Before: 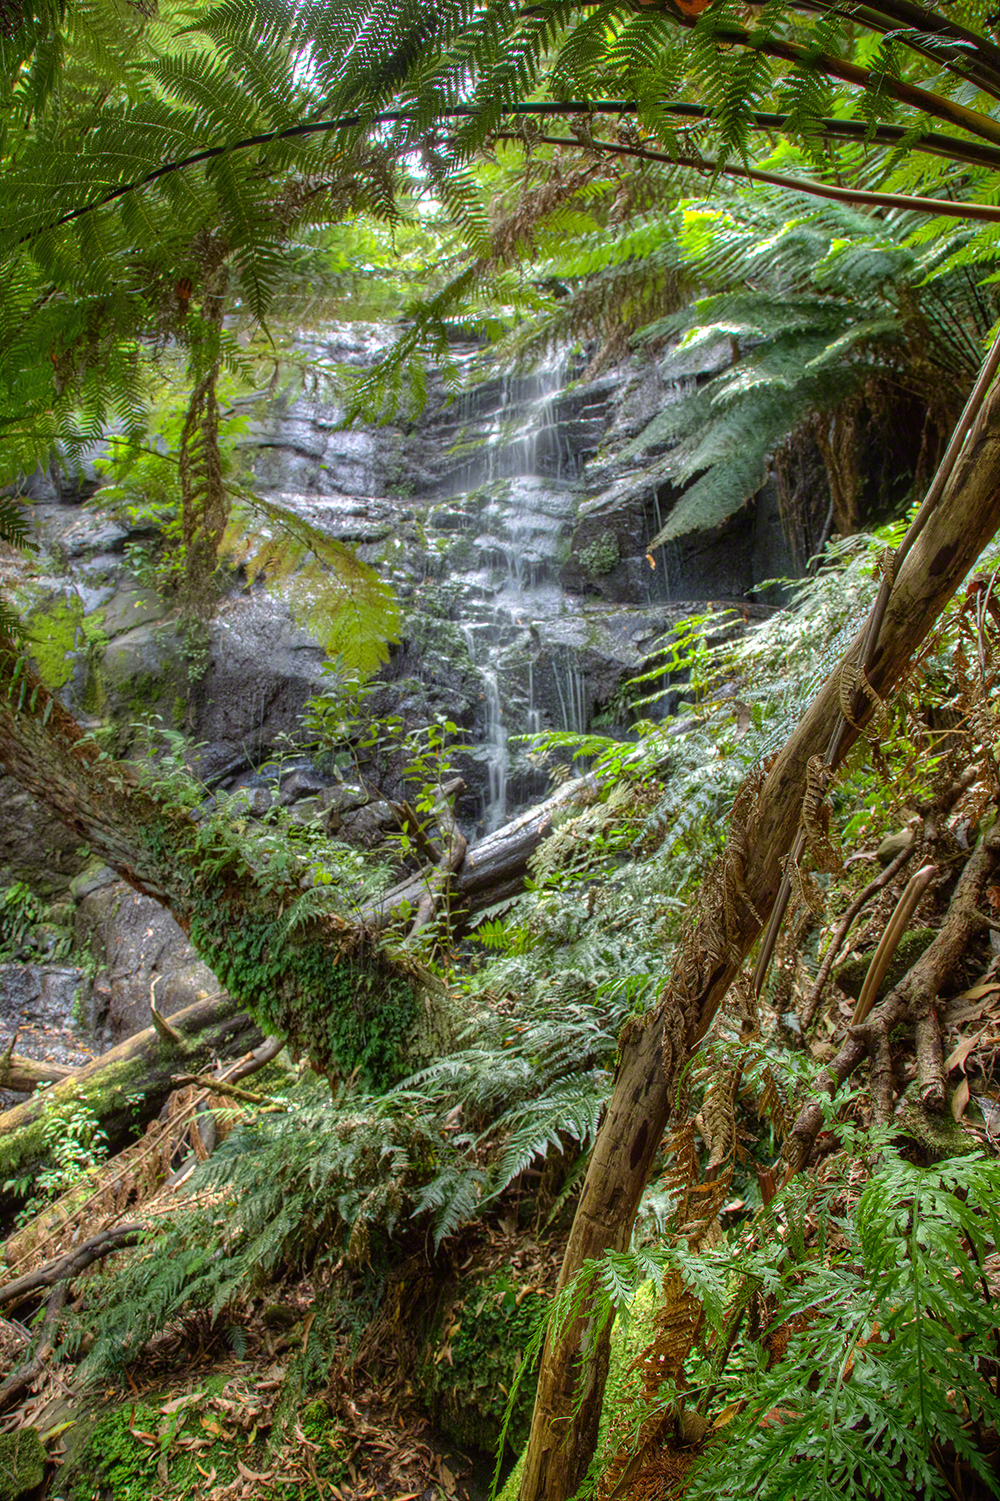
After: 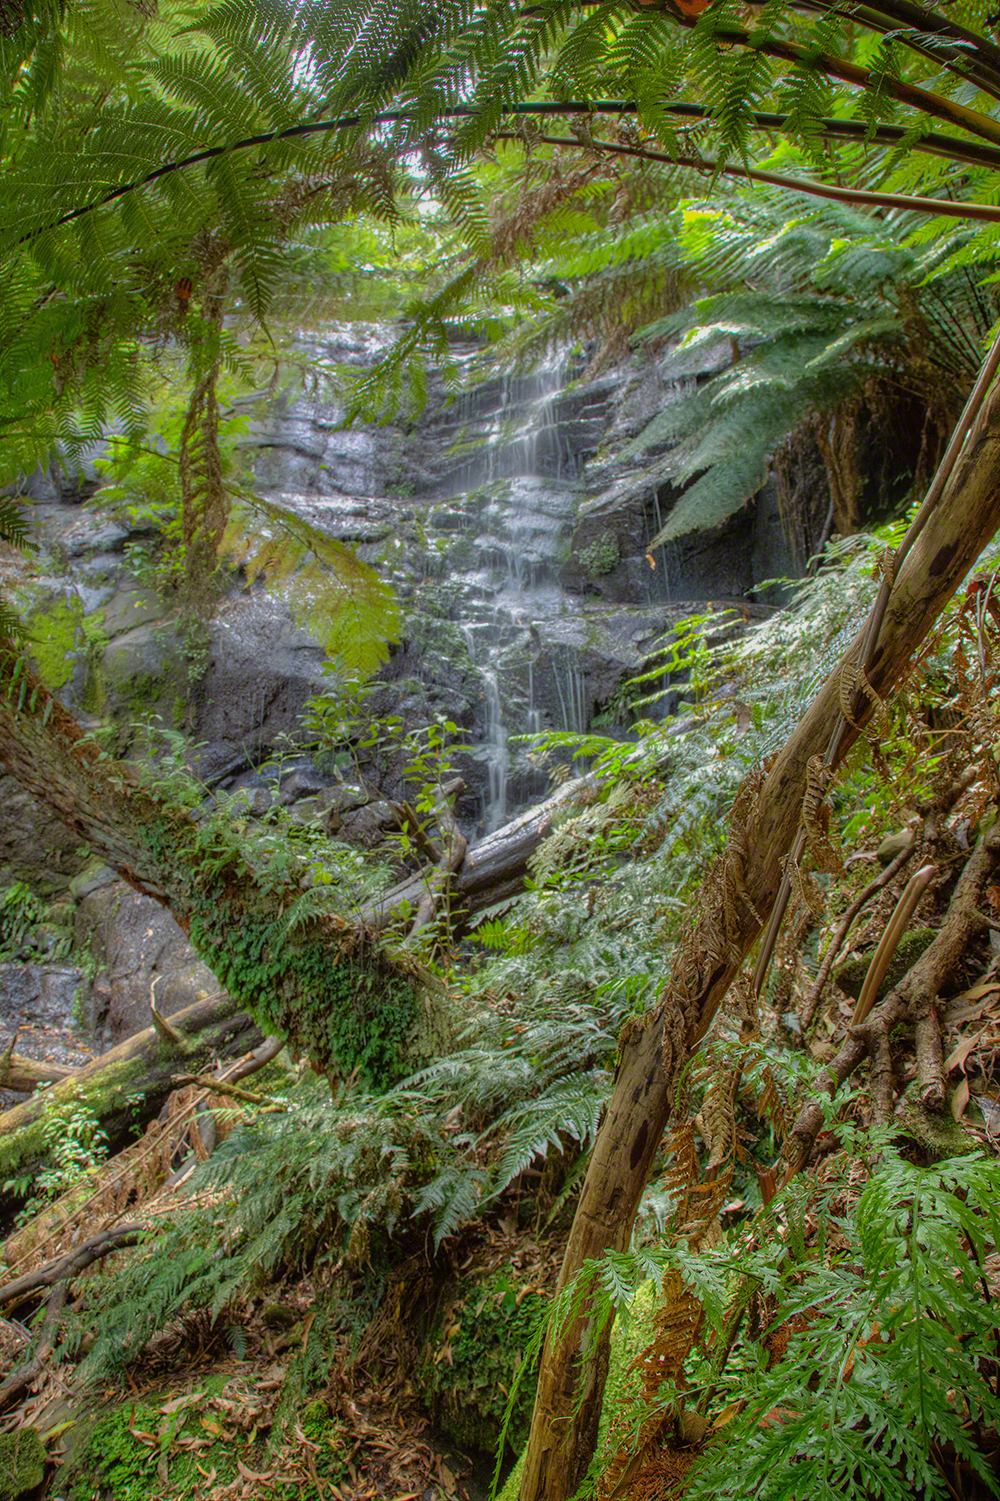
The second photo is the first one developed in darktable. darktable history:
tone curve: preserve colors none
tone equalizer: -8 EV 0.224 EV, -7 EV 0.398 EV, -6 EV 0.419 EV, -5 EV 0.254 EV, -3 EV -0.242 EV, -2 EV -0.415 EV, -1 EV -0.415 EV, +0 EV -0.256 EV, edges refinement/feathering 500, mask exposure compensation -1.57 EV, preserve details no
